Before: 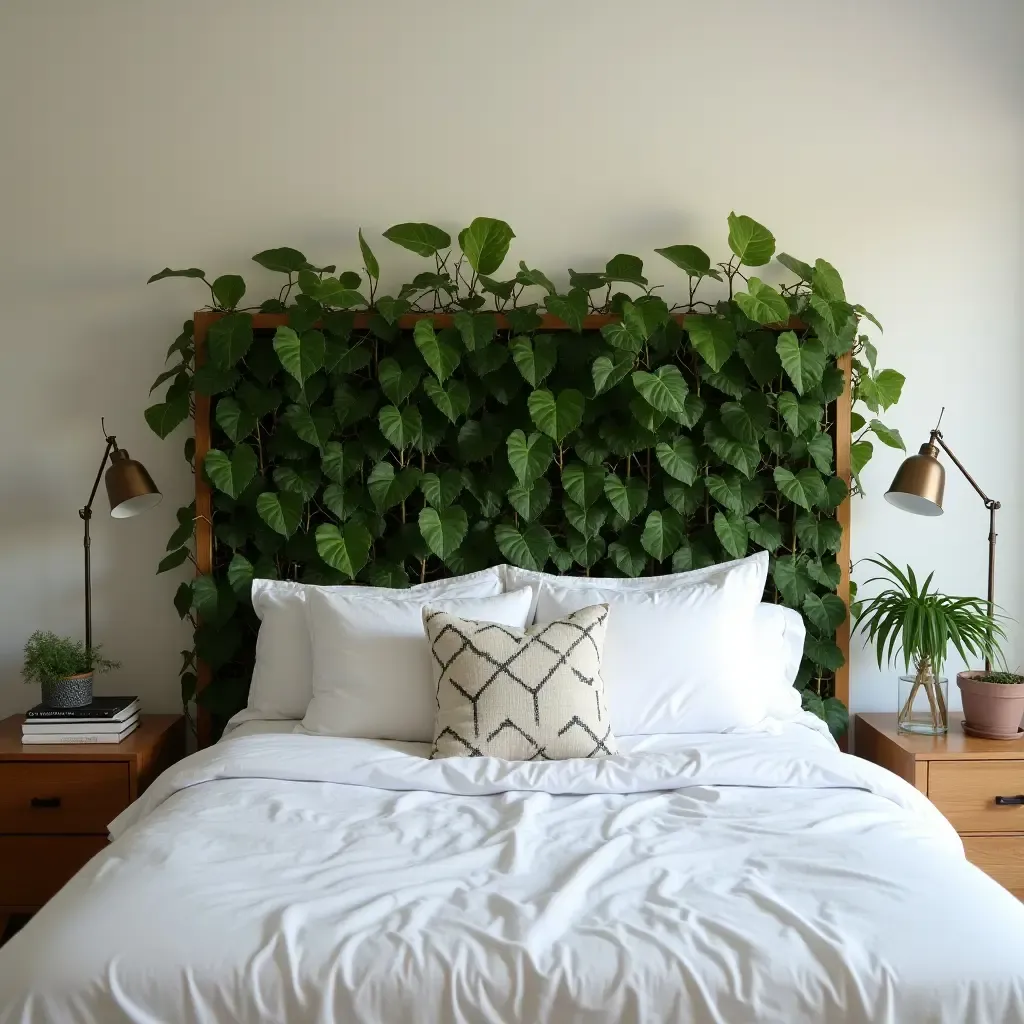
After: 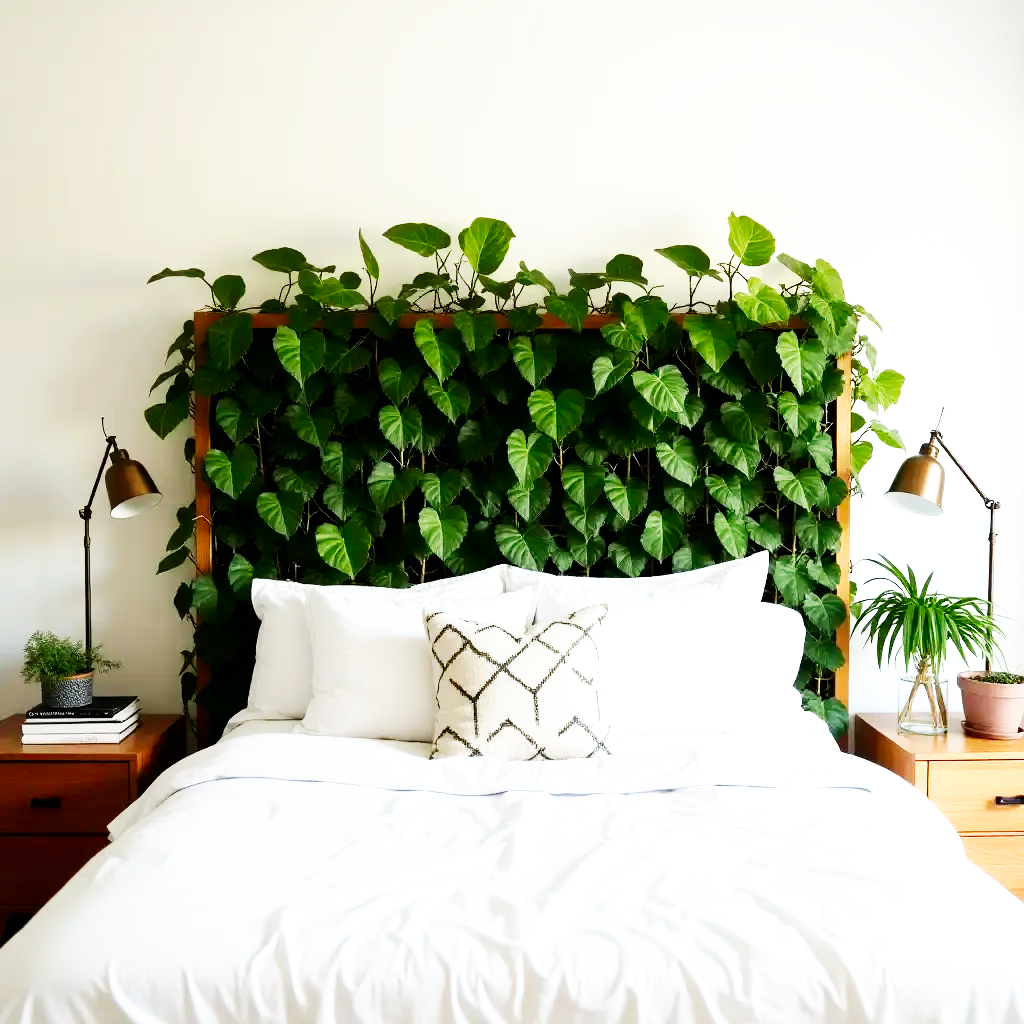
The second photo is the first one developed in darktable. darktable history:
exposure: black level correction 0.003, exposure 0.387 EV, compensate highlight preservation false
base curve: curves: ch0 [(0, 0) (0.007, 0.004) (0.027, 0.03) (0.046, 0.07) (0.207, 0.54) (0.442, 0.872) (0.673, 0.972) (1, 1)], preserve colors none
